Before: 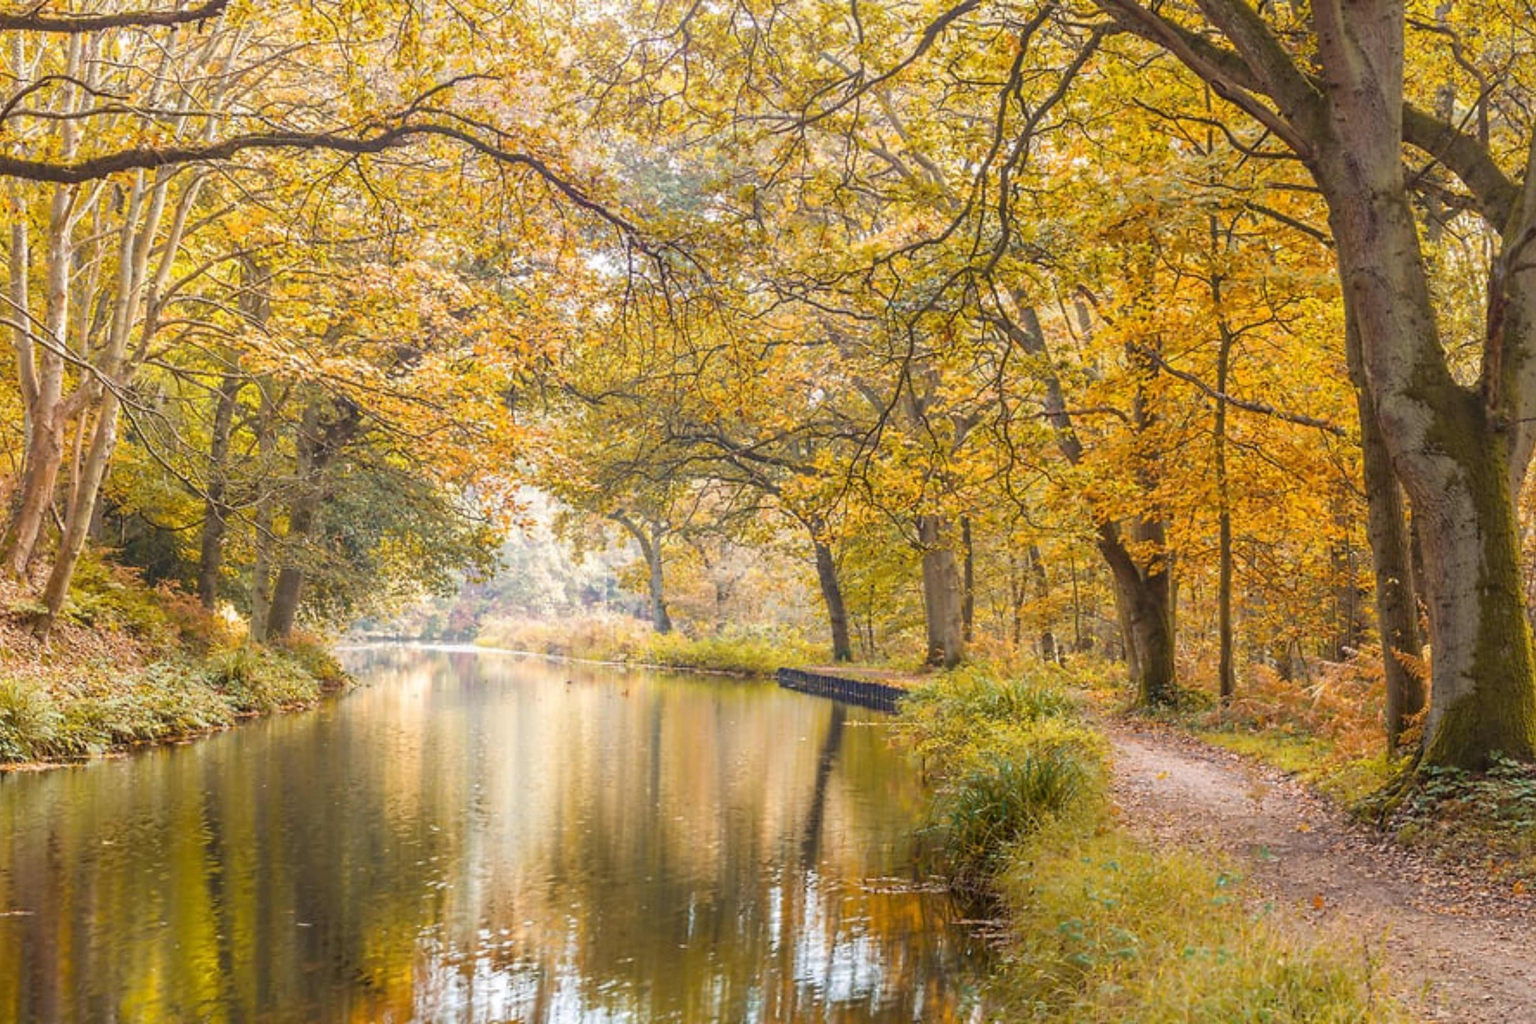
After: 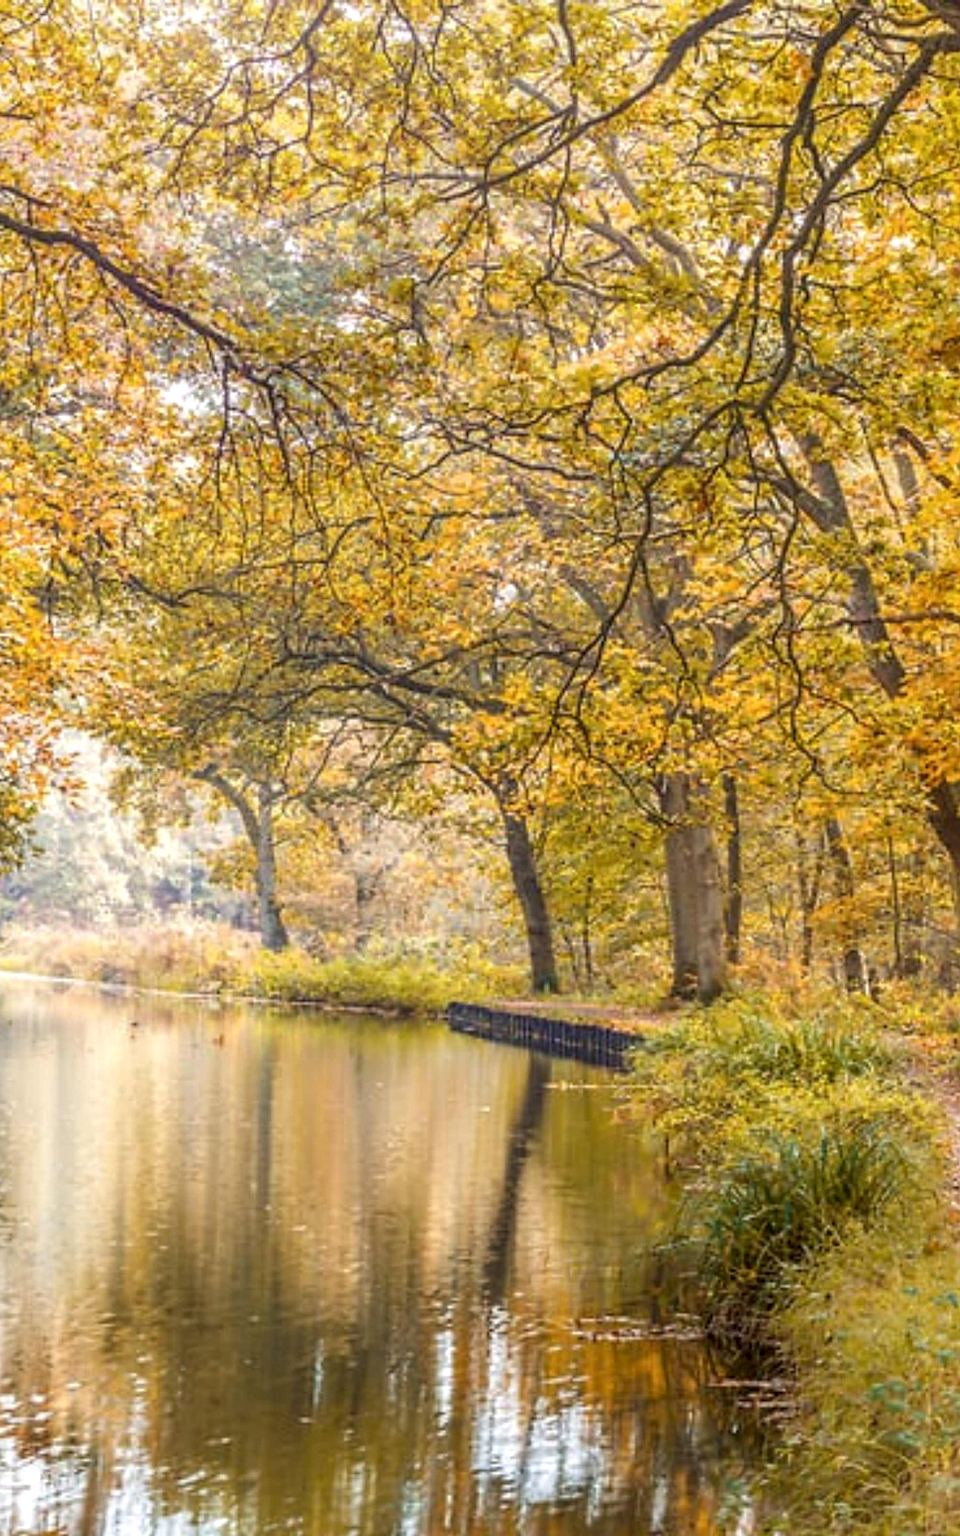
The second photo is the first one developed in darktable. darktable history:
tone equalizer: on, module defaults
local contrast: on, module defaults
crop: left 31.229%, right 27.105%
